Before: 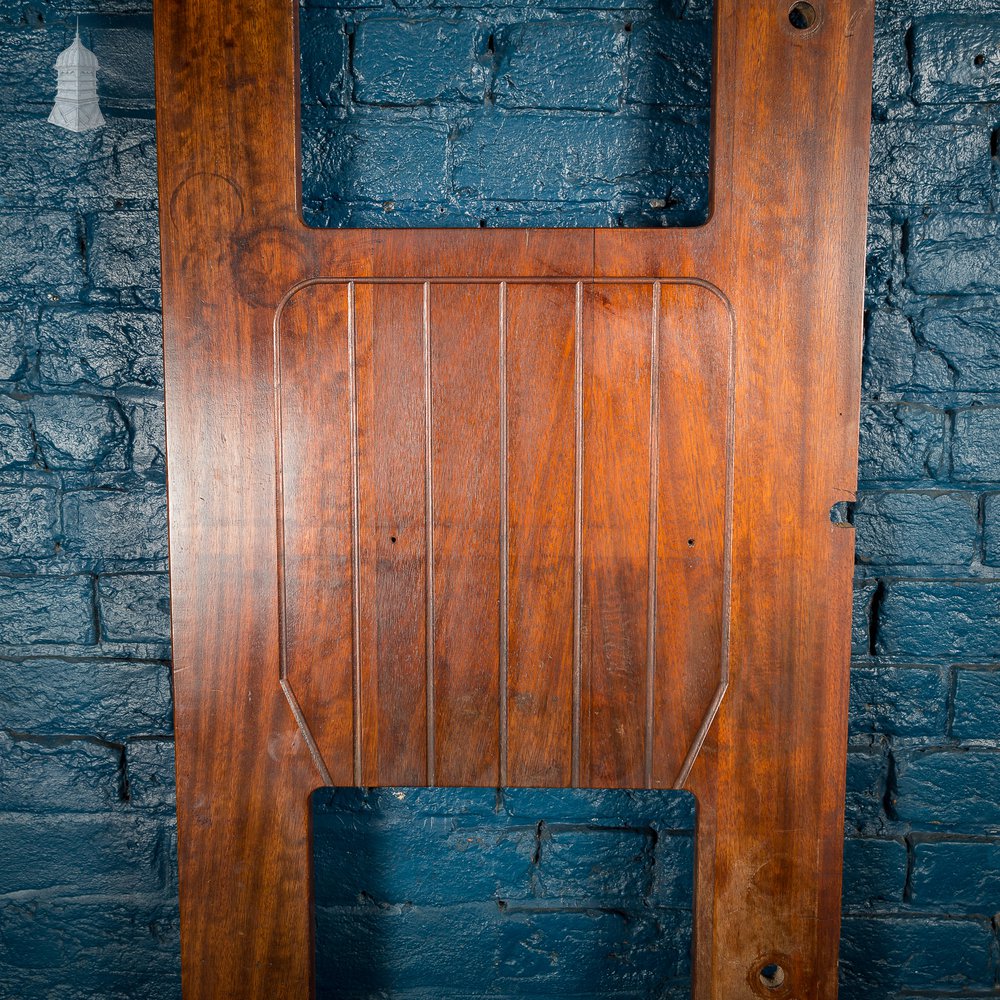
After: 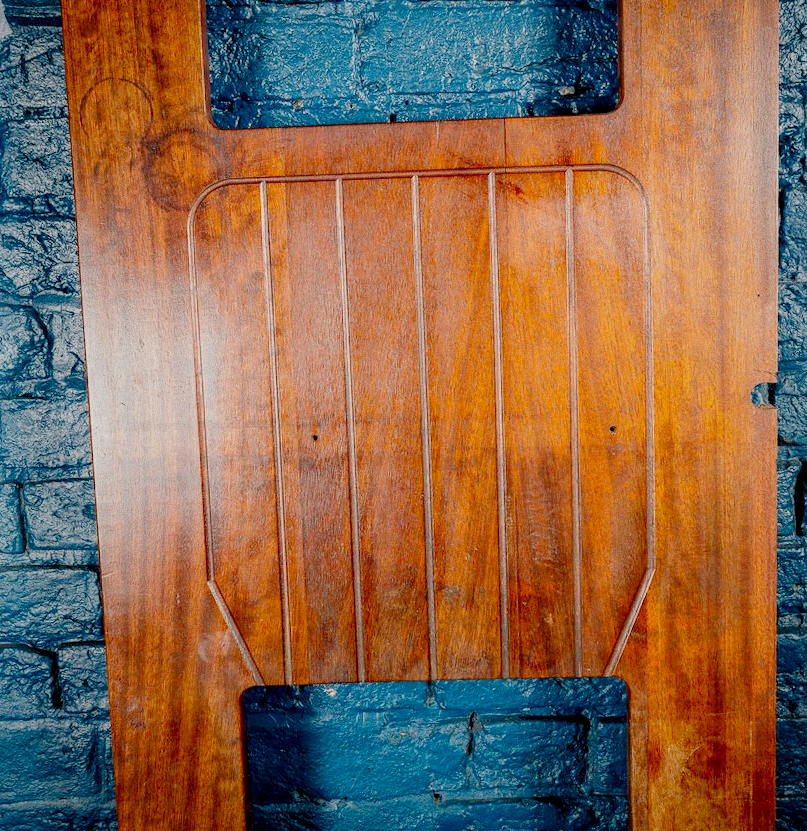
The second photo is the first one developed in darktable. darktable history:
color correction: saturation 1.34
exposure: exposure 0.515 EV, compensate highlight preservation false
rotate and perspective: rotation -2.12°, lens shift (vertical) 0.009, lens shift (horizontal) -0.008, automatic cropping original format, crop left 0.036, crop right 0.964, crop top 0.05, crop bottom 0.959
crop: left 6.446%, top 8.188%, right 9.538%, bottom 3.548%
local contrast: on, module defaults
filmic rgb: middle gray luminance 18%, black relative exposure -7.5 EV, white relative exposure 8.5 EV, threshold 6 EV, target black luminance 0%, hardness 2.23, latitude 18.37%, contrast 0.878, highlights saturation mix 5%, shadows ↔ highlights balance 10.15%, add noise in highlights 0, preserve chrominance no, color science v3 (2019), use custom middle-gray values true, iterations of high-quality reconstruction 0, contrast in highlights soft, enable highlight reconstruction true
grain: coarseness 0.09 ISO
